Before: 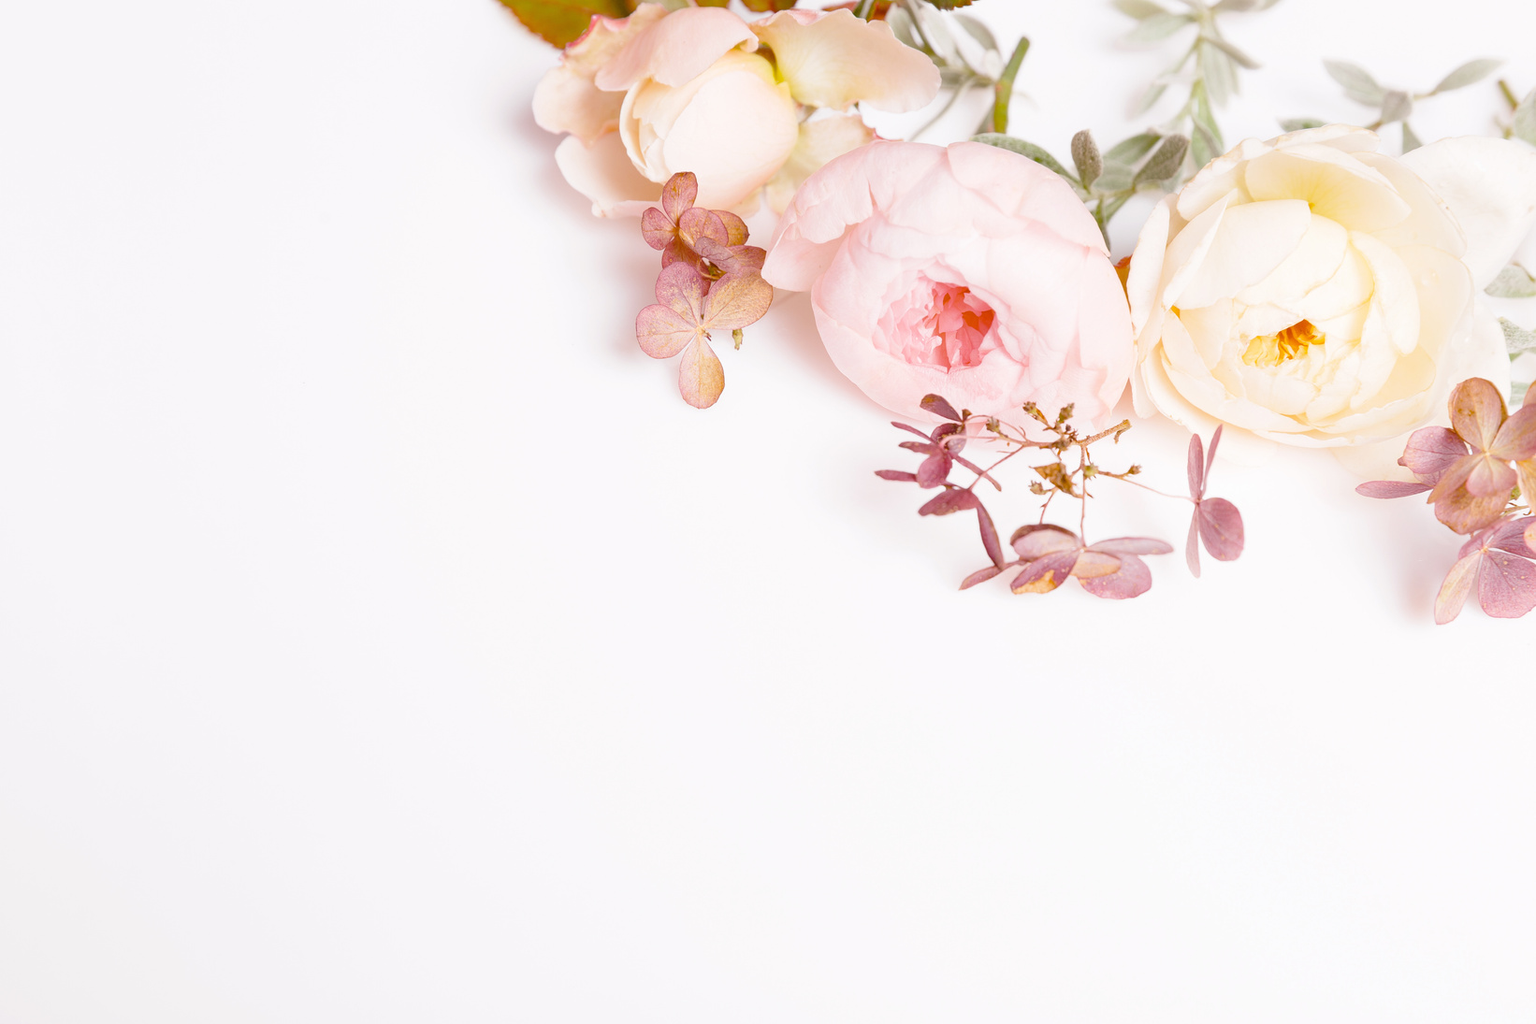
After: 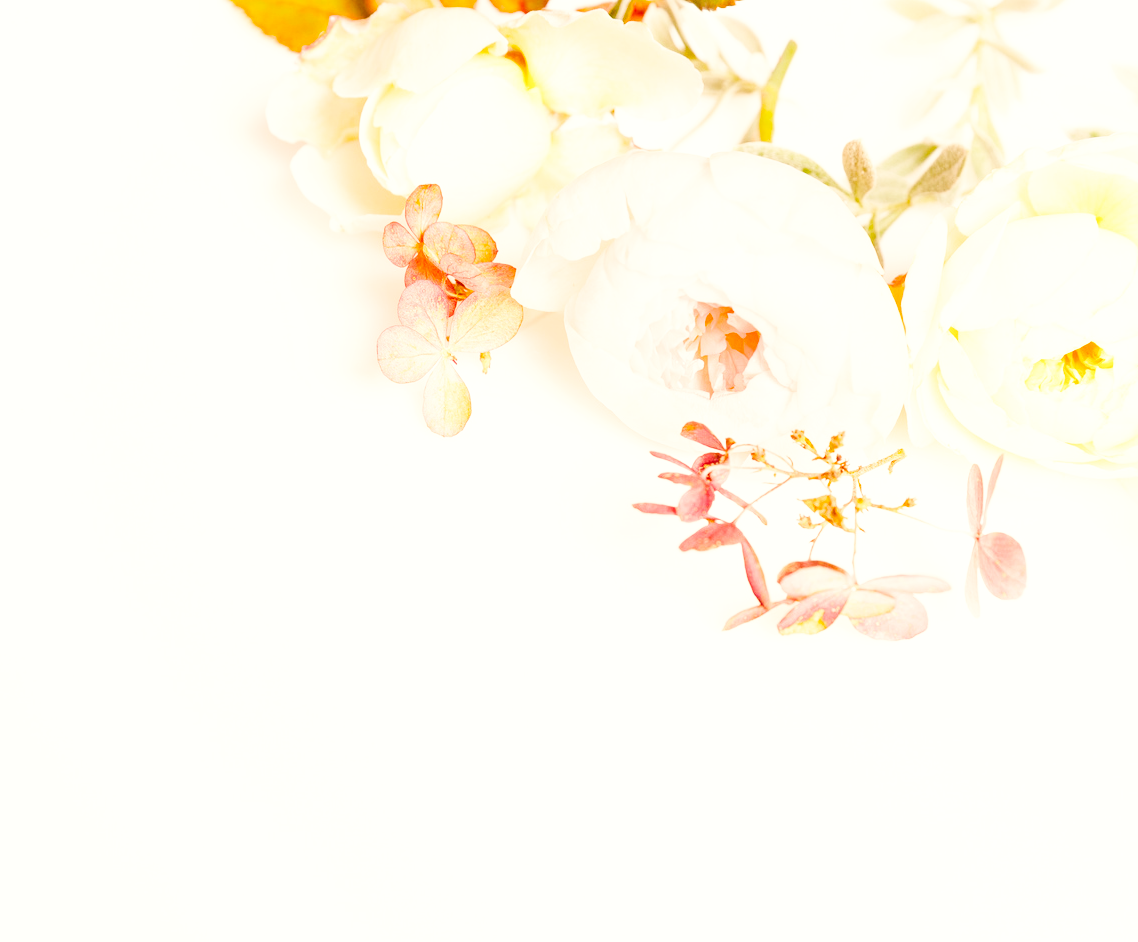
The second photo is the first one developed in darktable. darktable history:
white balance: red 1.123, blue 0.83
base curve: curves: ch0 [(0, 0.003) (0.001, 0.002) (0.006, 0.004) (0.02, 0.022) (0.048, 0.086) (0.094, 0.234) (0.162, 0.431) (0.258, 0.629) (0.385, 0.8) (0.548, 0.918) (0.751, 0.988) (1, 1)], preserve colors none
crop: left 18.479%, right 12.2%, bottom 13.971%
